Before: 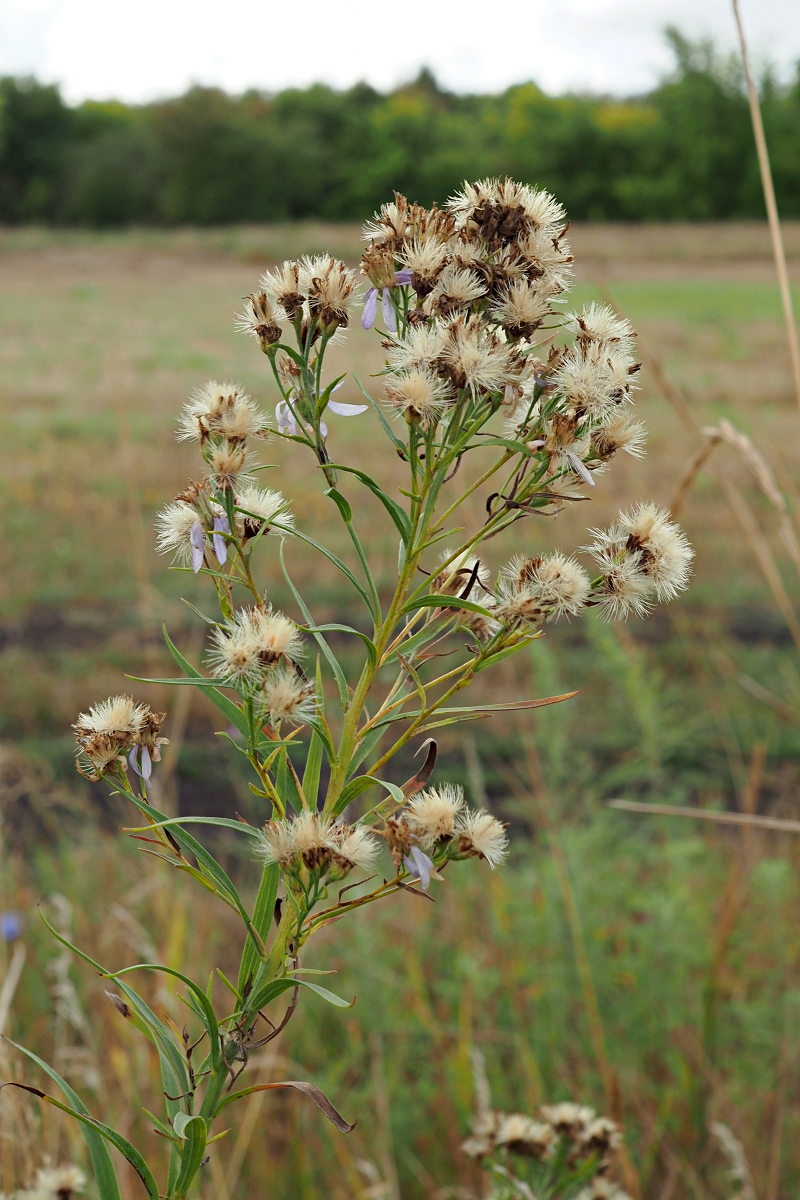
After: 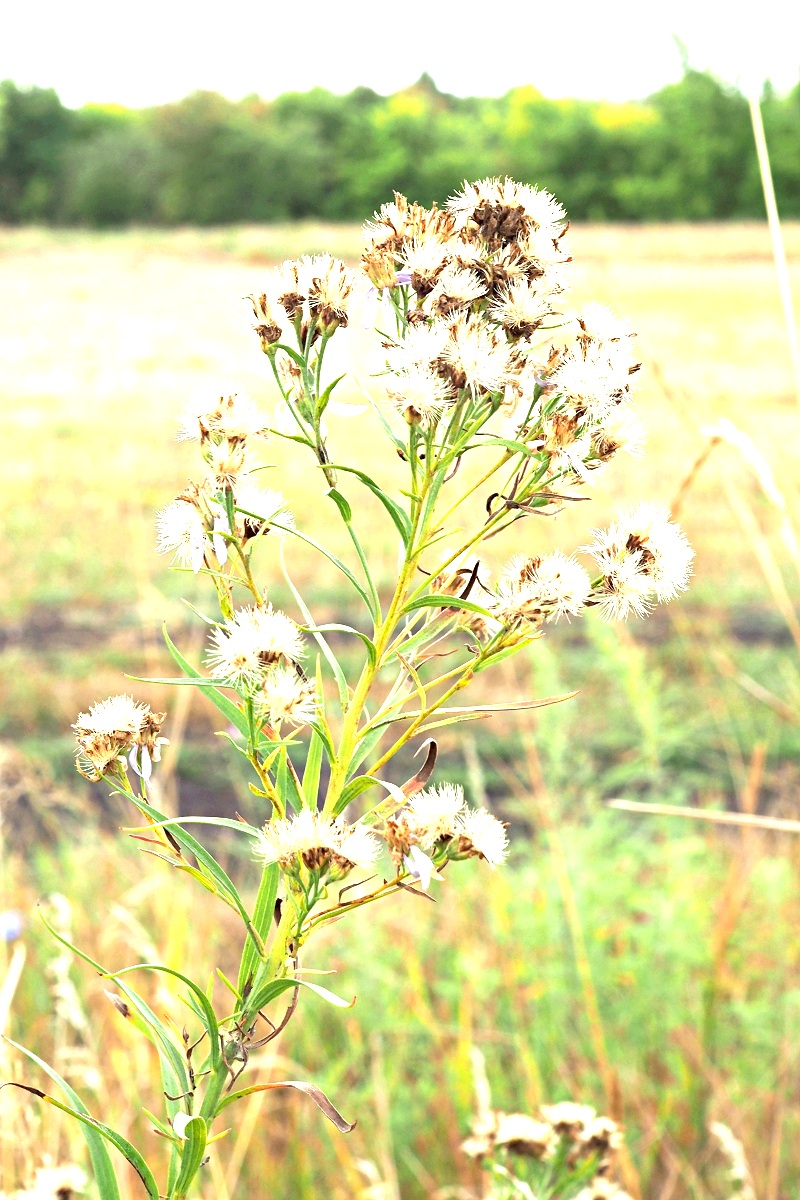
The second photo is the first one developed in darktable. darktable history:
exposure: exposure 2.213 EV, compensate highlight preservation false
